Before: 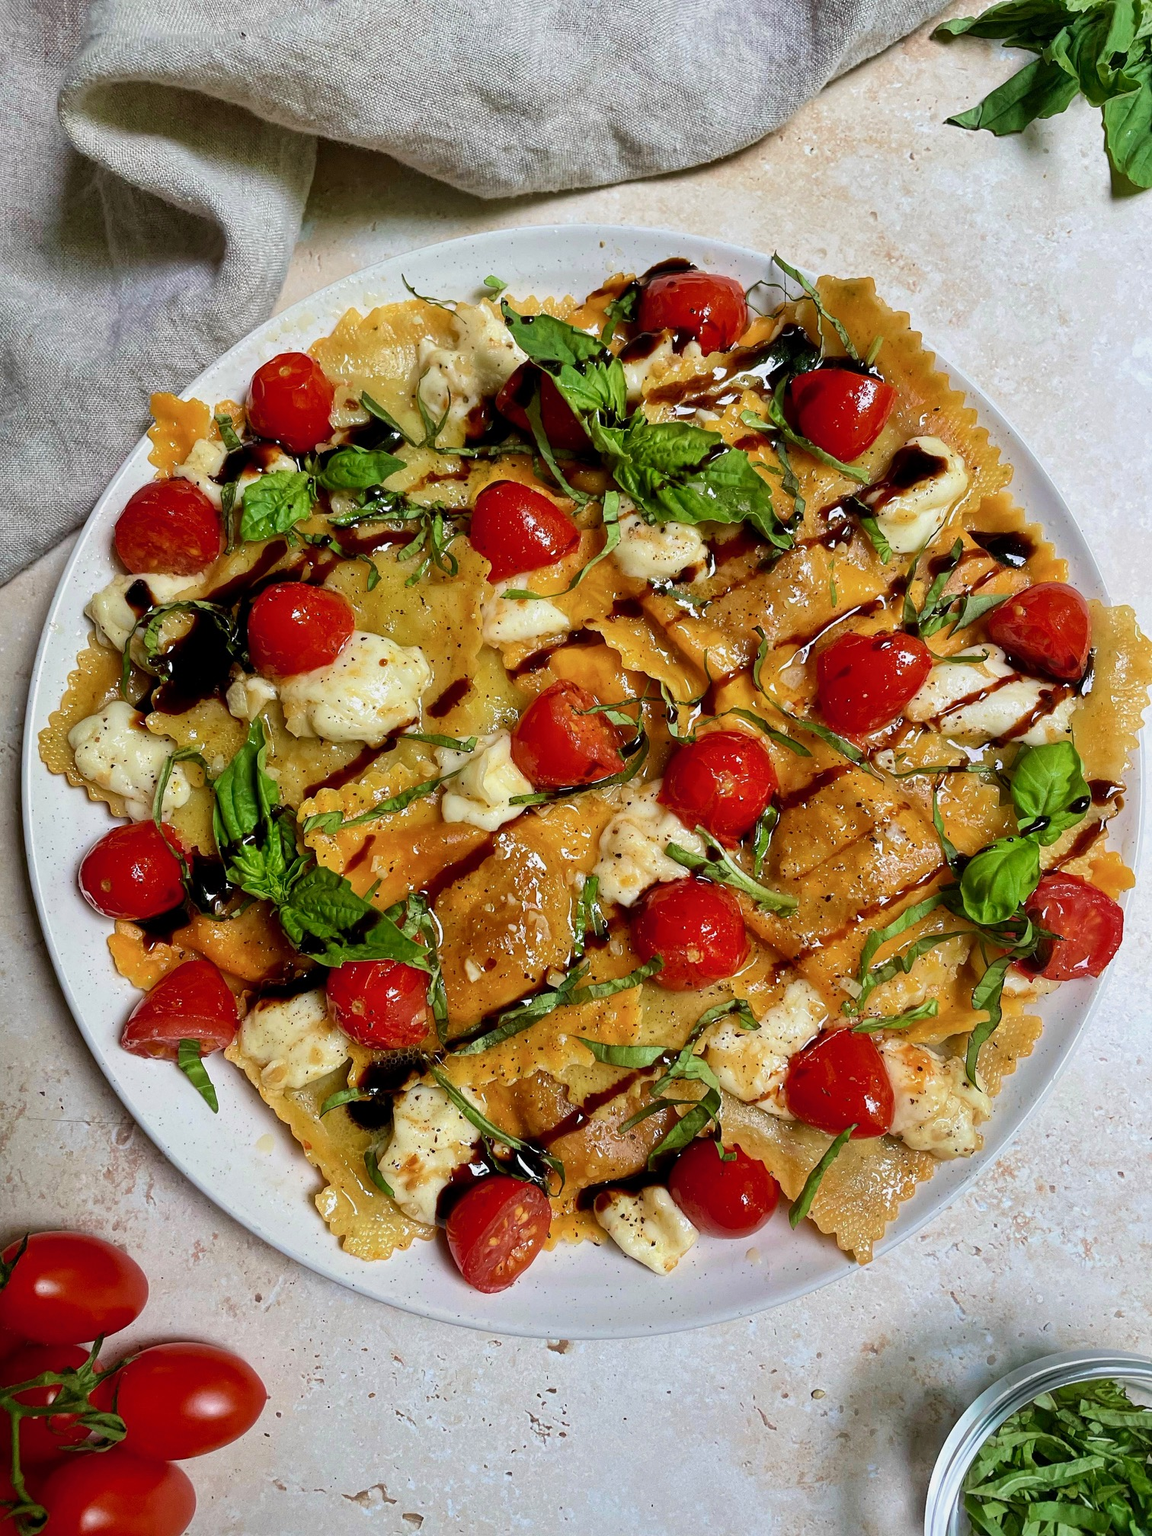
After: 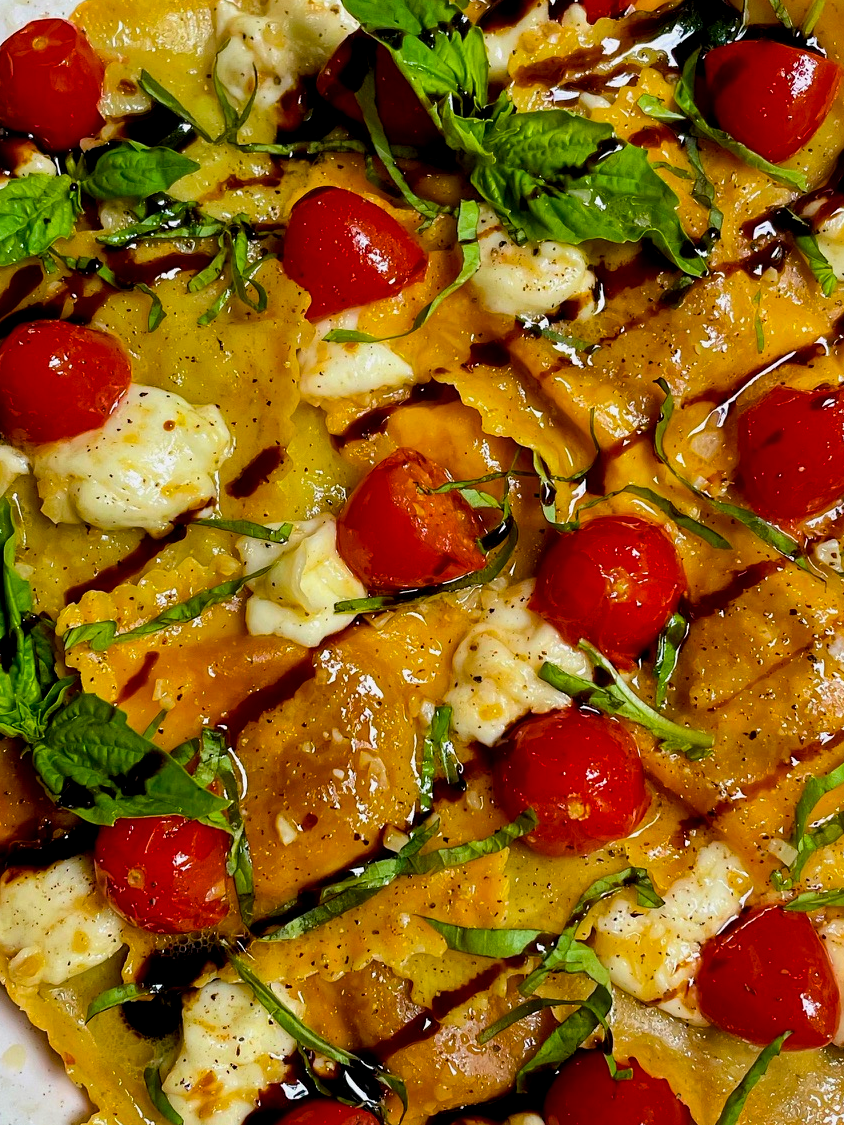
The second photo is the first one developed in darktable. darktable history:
color balance rgb: perceptual saturation grading › global saturation 25%, global vibrance 20%
crop and rotate: left 22.13%, top 22.054%, right 22.026%, bottom 22.102%
